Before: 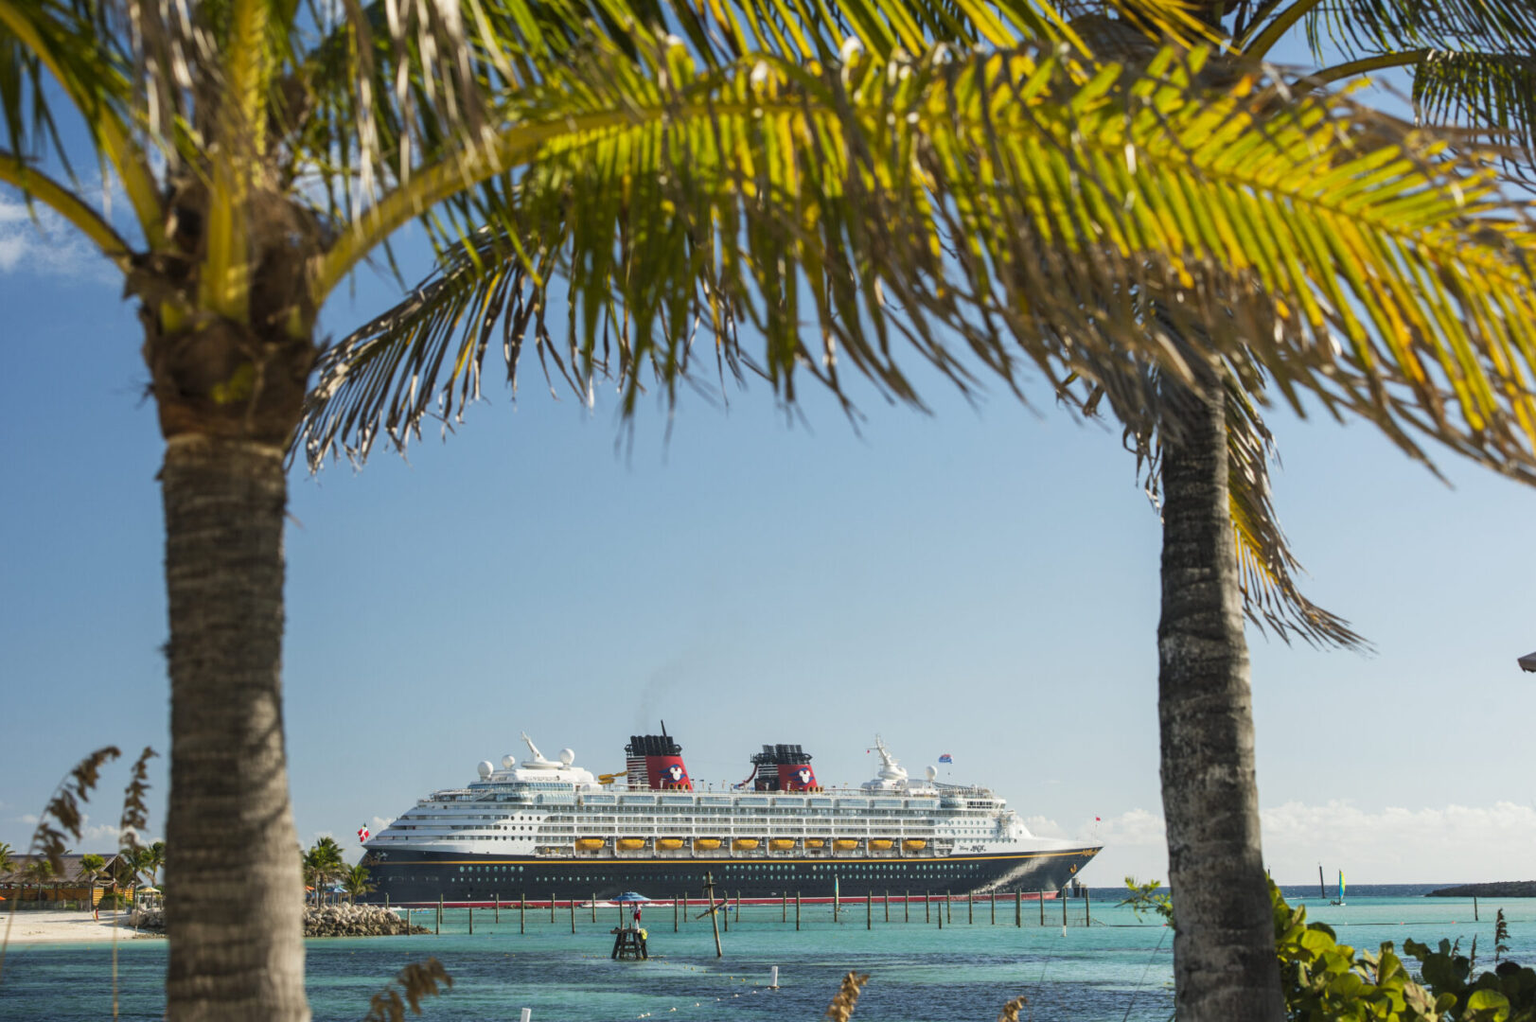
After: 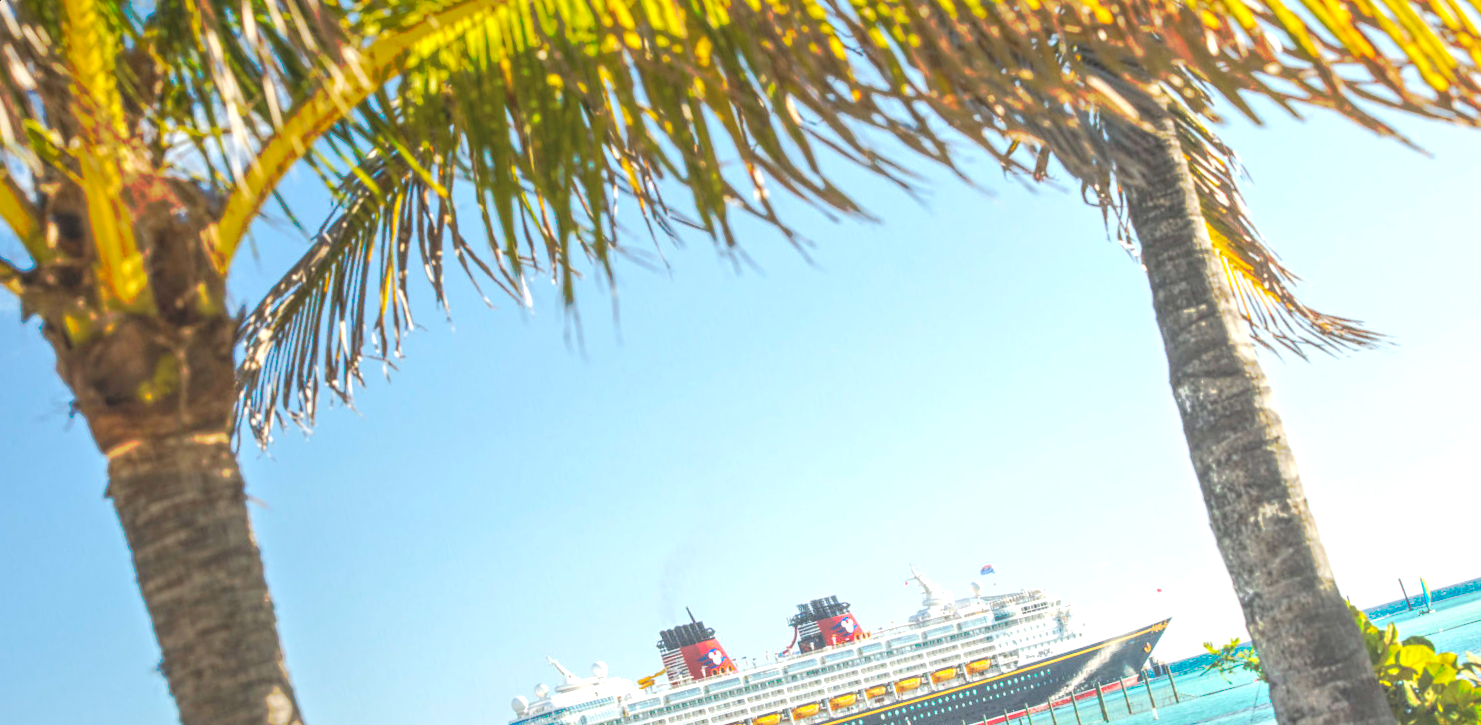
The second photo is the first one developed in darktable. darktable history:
local contrast: highlights 73%, shadows 15%, midtone range 0.197
exposure: black level correction 0, exposure 0.9 EV, compensate highlight preservation false
rotate and perspective: rotation -14.8°, crop left 0.1, crop right 0.903, crop top 0.25, crop bottom 0.748
tone curve: curves: ch0 [(0, 0) (0.003, 0.003) (0.011, 0.011) (0.025, 0.024) (0.044, 0.043) (0.069, 0.067) (0.1, 0.096) (0.136, 0.131) (0.177, 0.171) (0.224, 0.217) (0.277, 0.267) (0.335, 0.324) (0.399, 0.385) (0.468, 0.452) (0.543, 0.632) (0.623, 0.697) (0.709, 0.766) (0.801, 0.839) (0.898, 0.917) (1, 1)], preserve colors none
